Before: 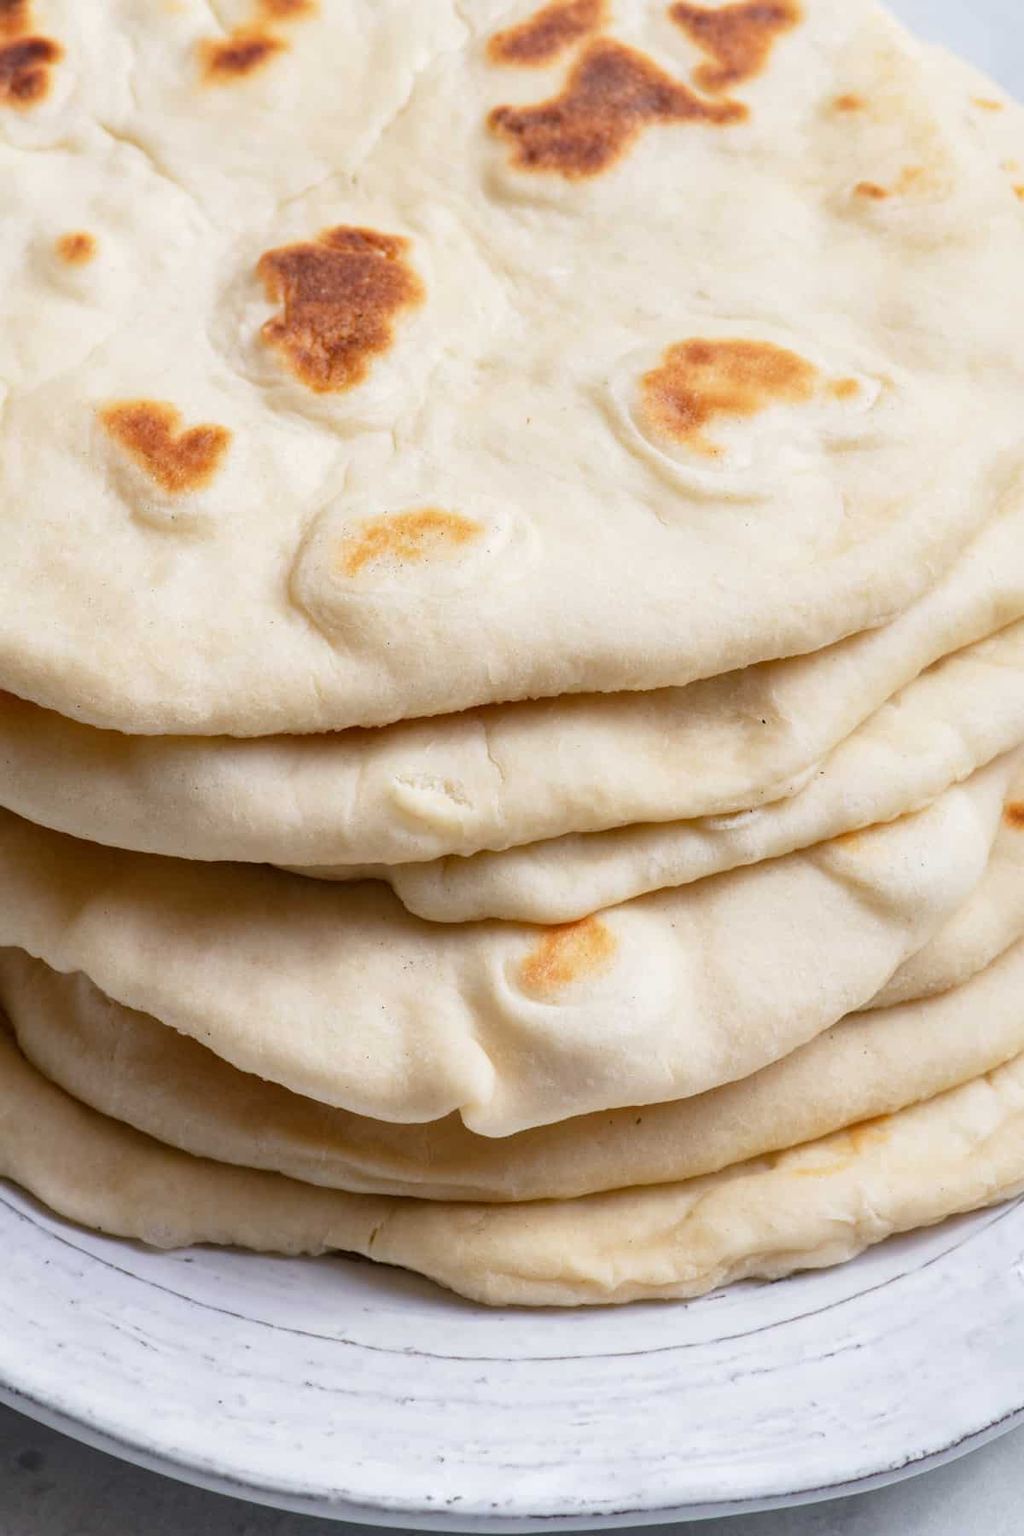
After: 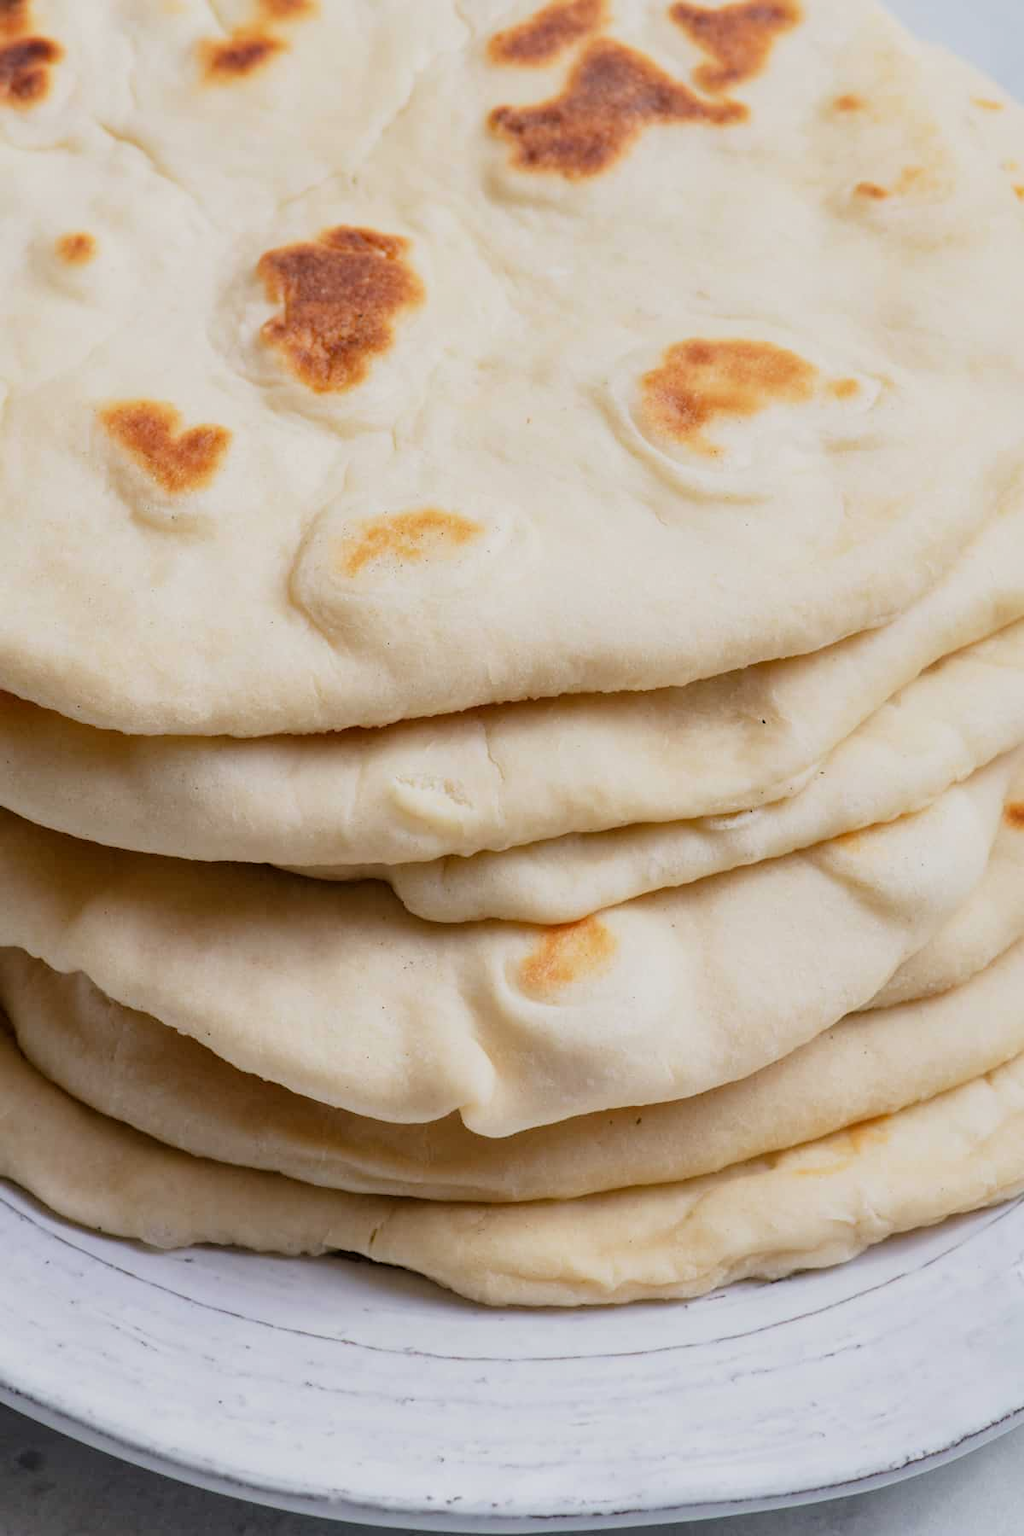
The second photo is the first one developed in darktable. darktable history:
filmic rgb: middle gray luminance 18.21%, black relative exposure -11.2 EV, white relative exposure 3.69 EV, threshold 5.98 EV, target black luminance 0%, hardness 5.88, latitude 56.99%, contrast 0.964, shadows ↔ highlights balance 49.48%, color science v6 (2022), enable highlight reconstruction true
